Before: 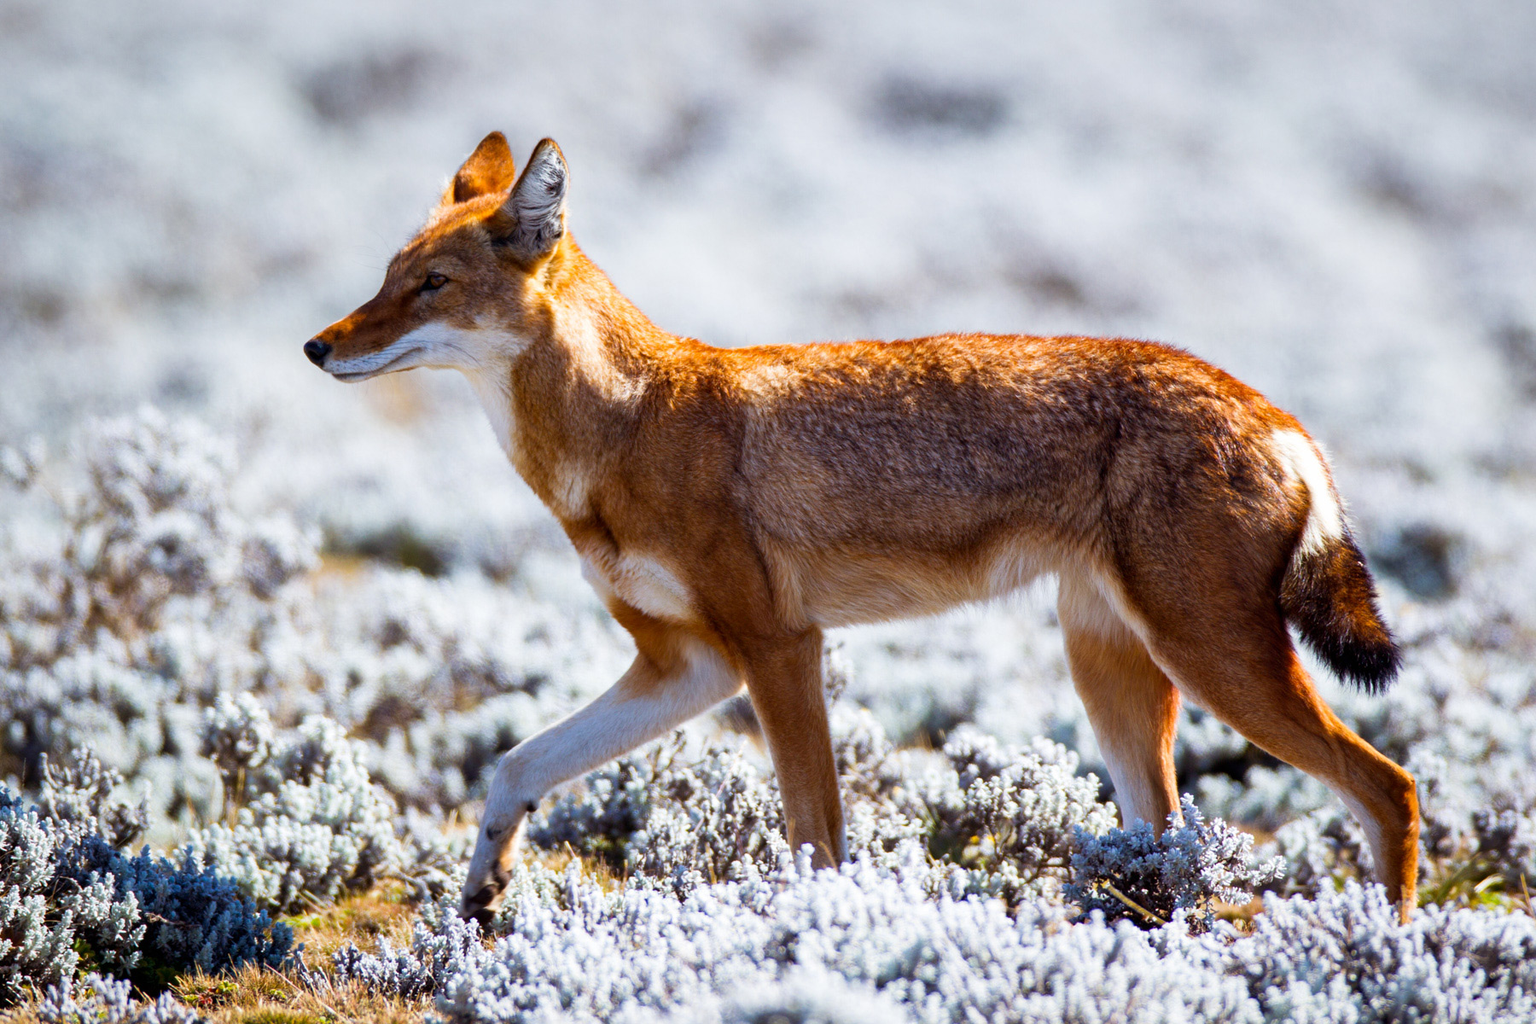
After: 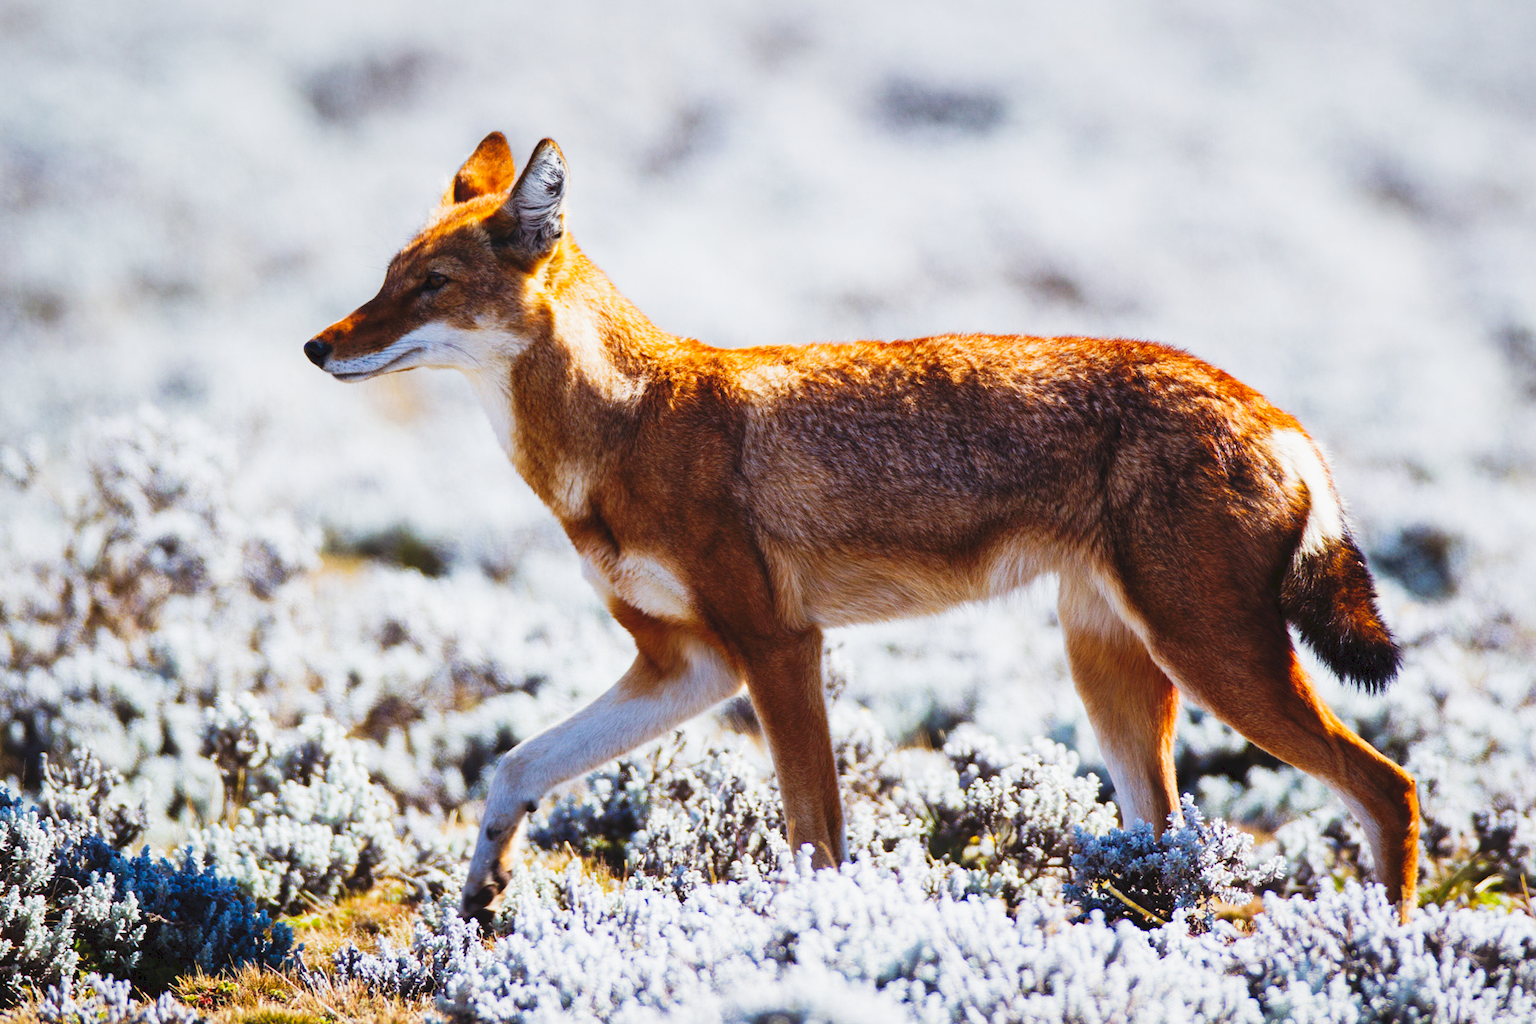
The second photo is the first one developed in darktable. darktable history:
tone curve: curves: ch0 [(0, 0) (0.003, 0.072) (0.011, 0.077) (0.025, 0.082) (0.044, 0.094) (0.069, 0.106) (0.1, 0.125) (0.136, 0.145) (0.177, 0.173) (0.224, 0.216) (0.277, 0.281) (0.335, 0.356) (0.399, 0.436) (0.468, 0.53) (0.543, 0.629) (0.623, 0.724) (0.709, 0.808) (0.801, 0.88) (0.898, 0.941) (1, 1)], preserve colors none
exposure: exposure -0.157 EV, compensate exposure bias true, compensate highlight preservation false
